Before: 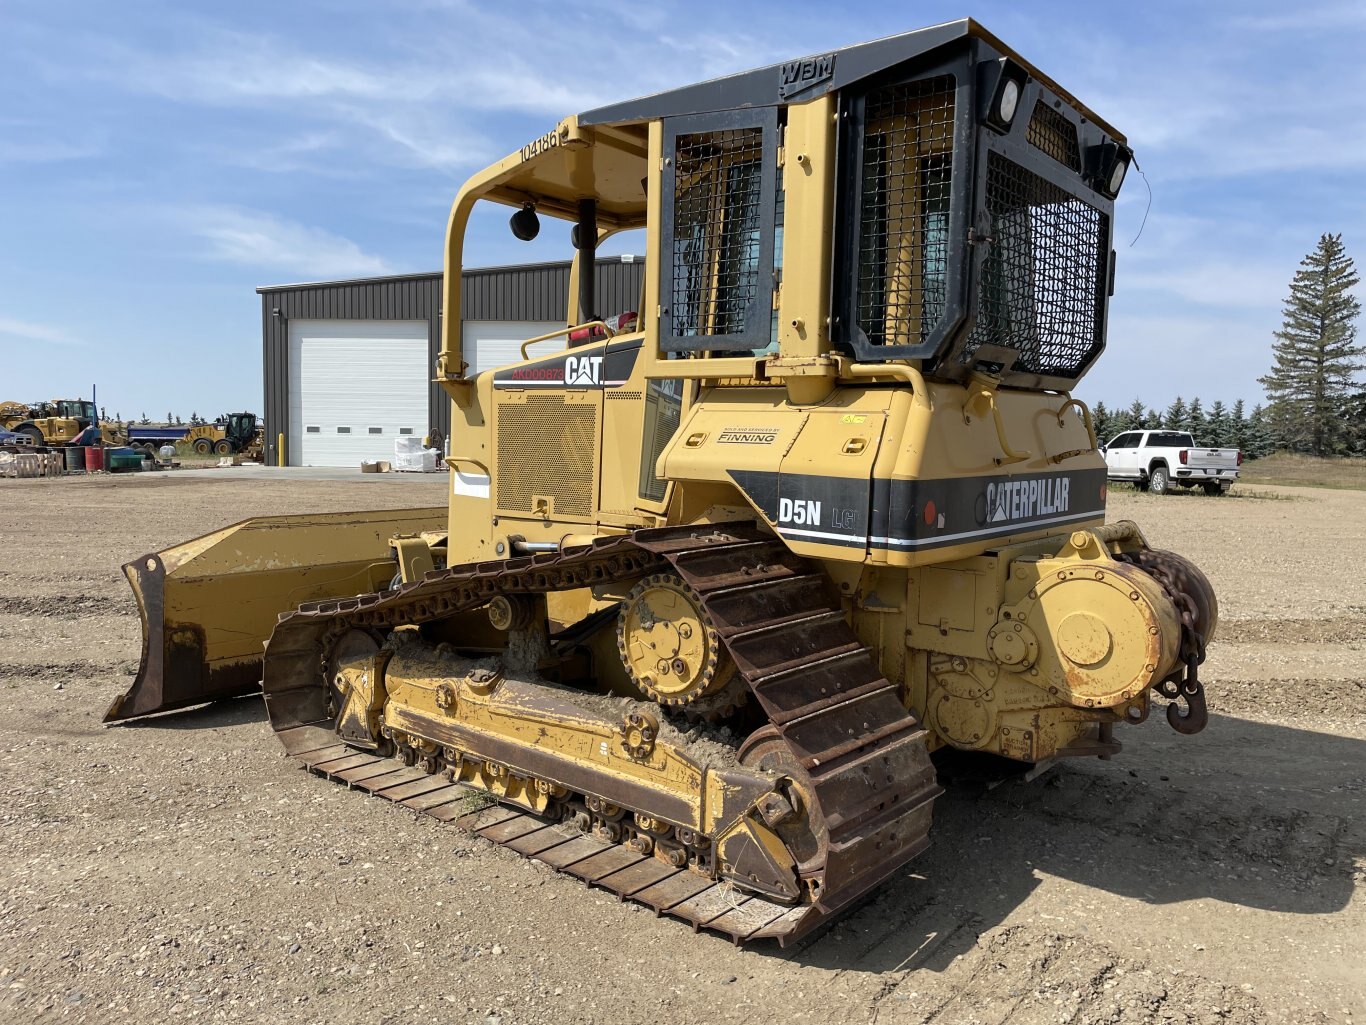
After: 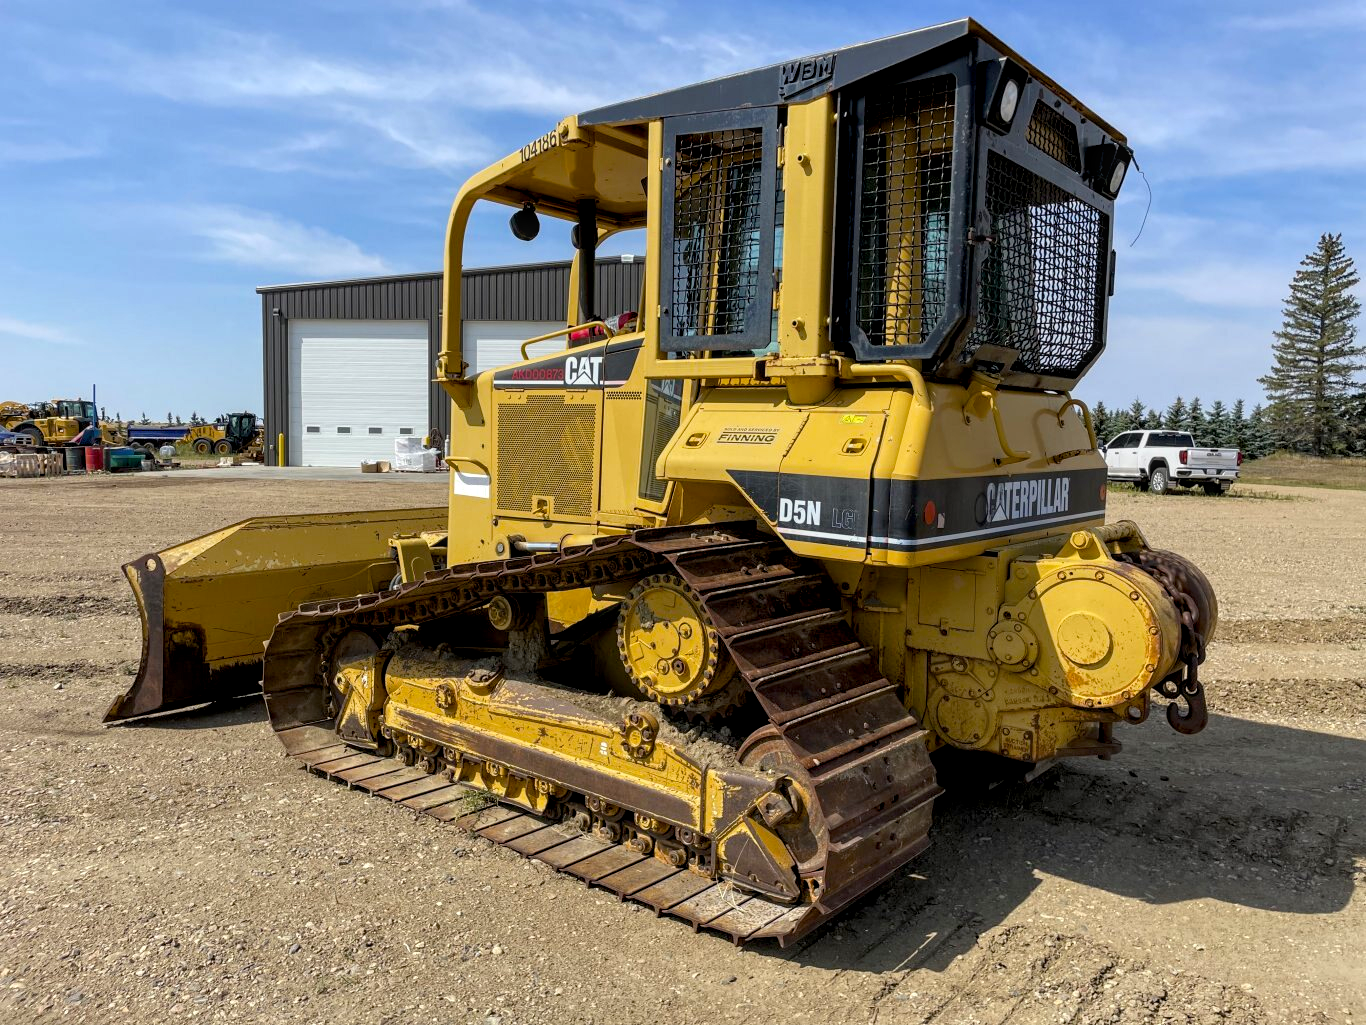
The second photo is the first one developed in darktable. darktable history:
color balance rgb: global offset › luminance -0.485%, perceptual saturation grading › global saturation 36.42%
local contrast: on, module defaults
